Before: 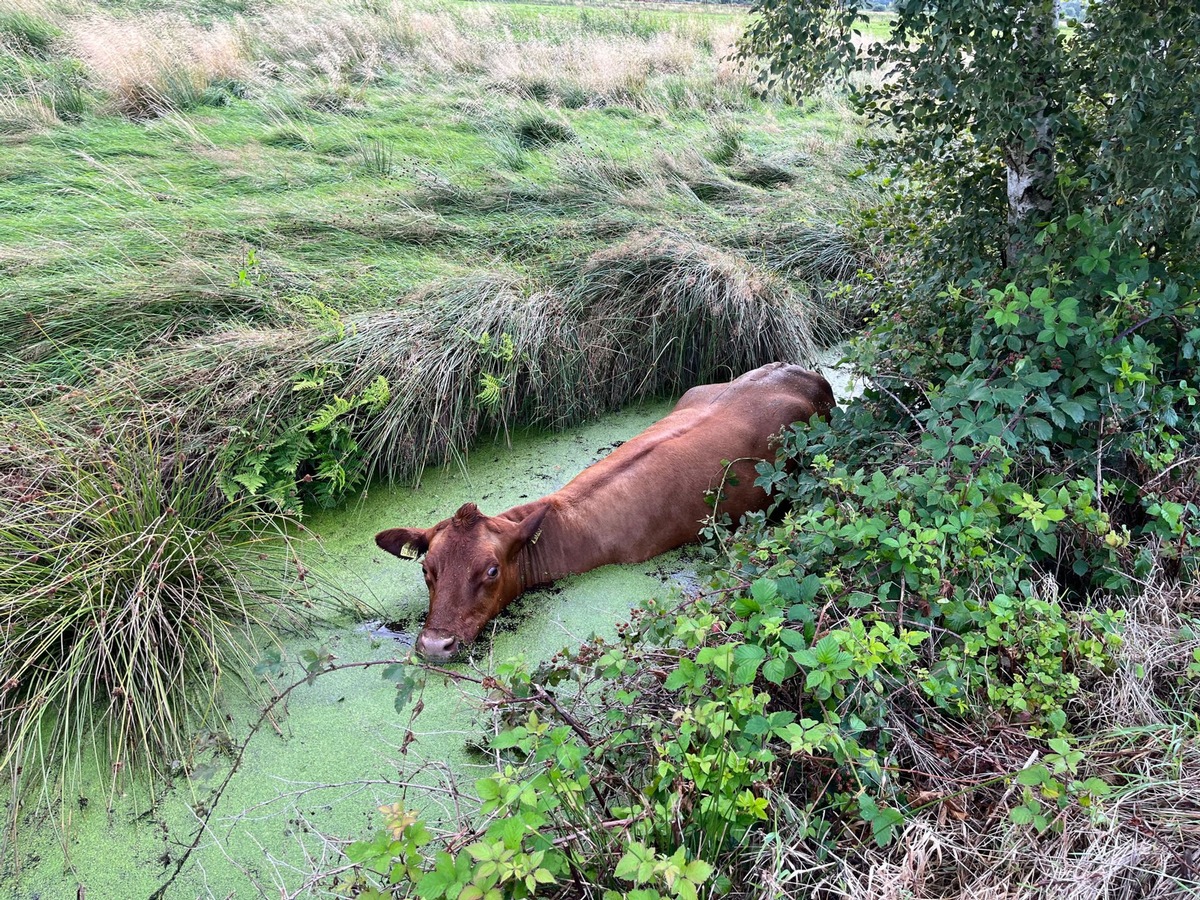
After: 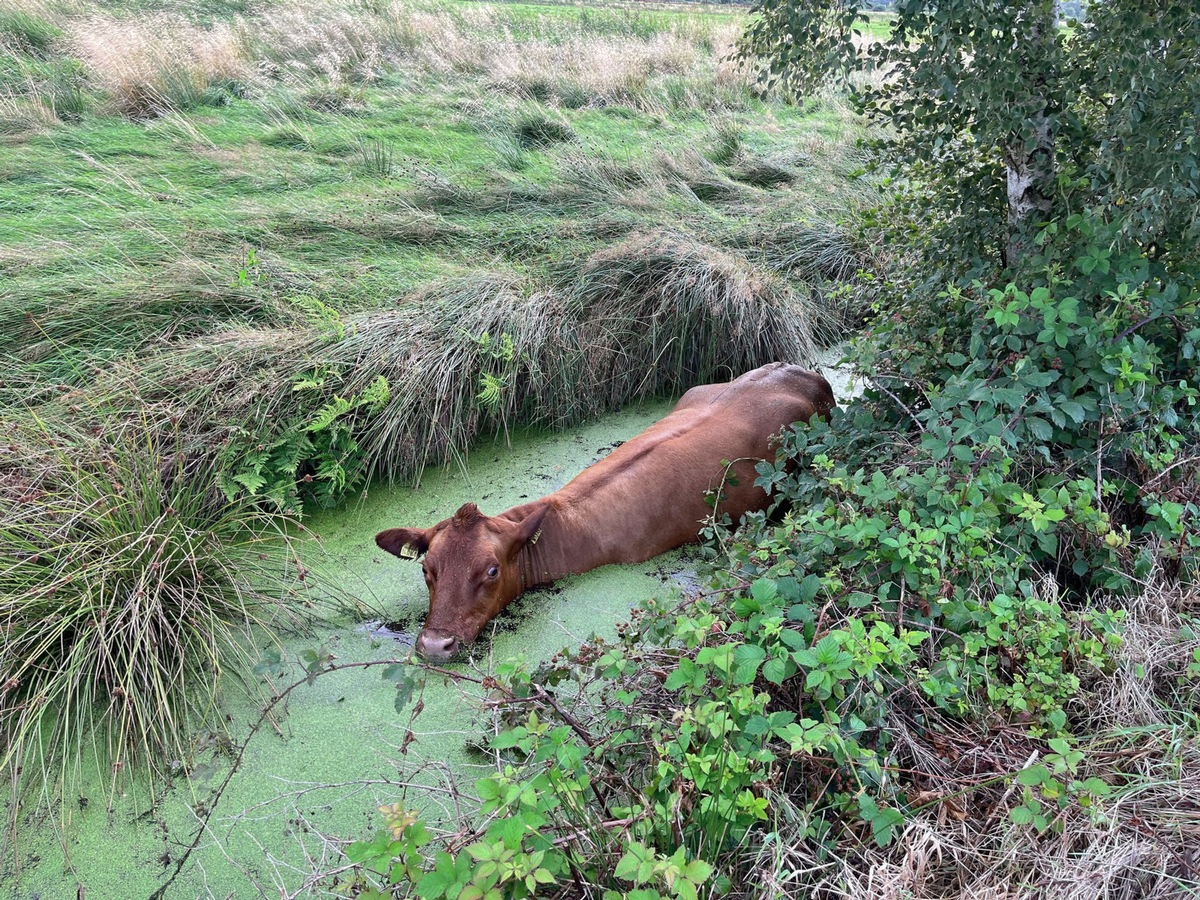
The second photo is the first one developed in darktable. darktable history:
shadows and highlights: on, module defaults
color zones: curves: ch1 [(0.113, 0.438) (0.75, 0.5)]; ch2 [(0.12, 0.526) (0.75, 0.5)]
